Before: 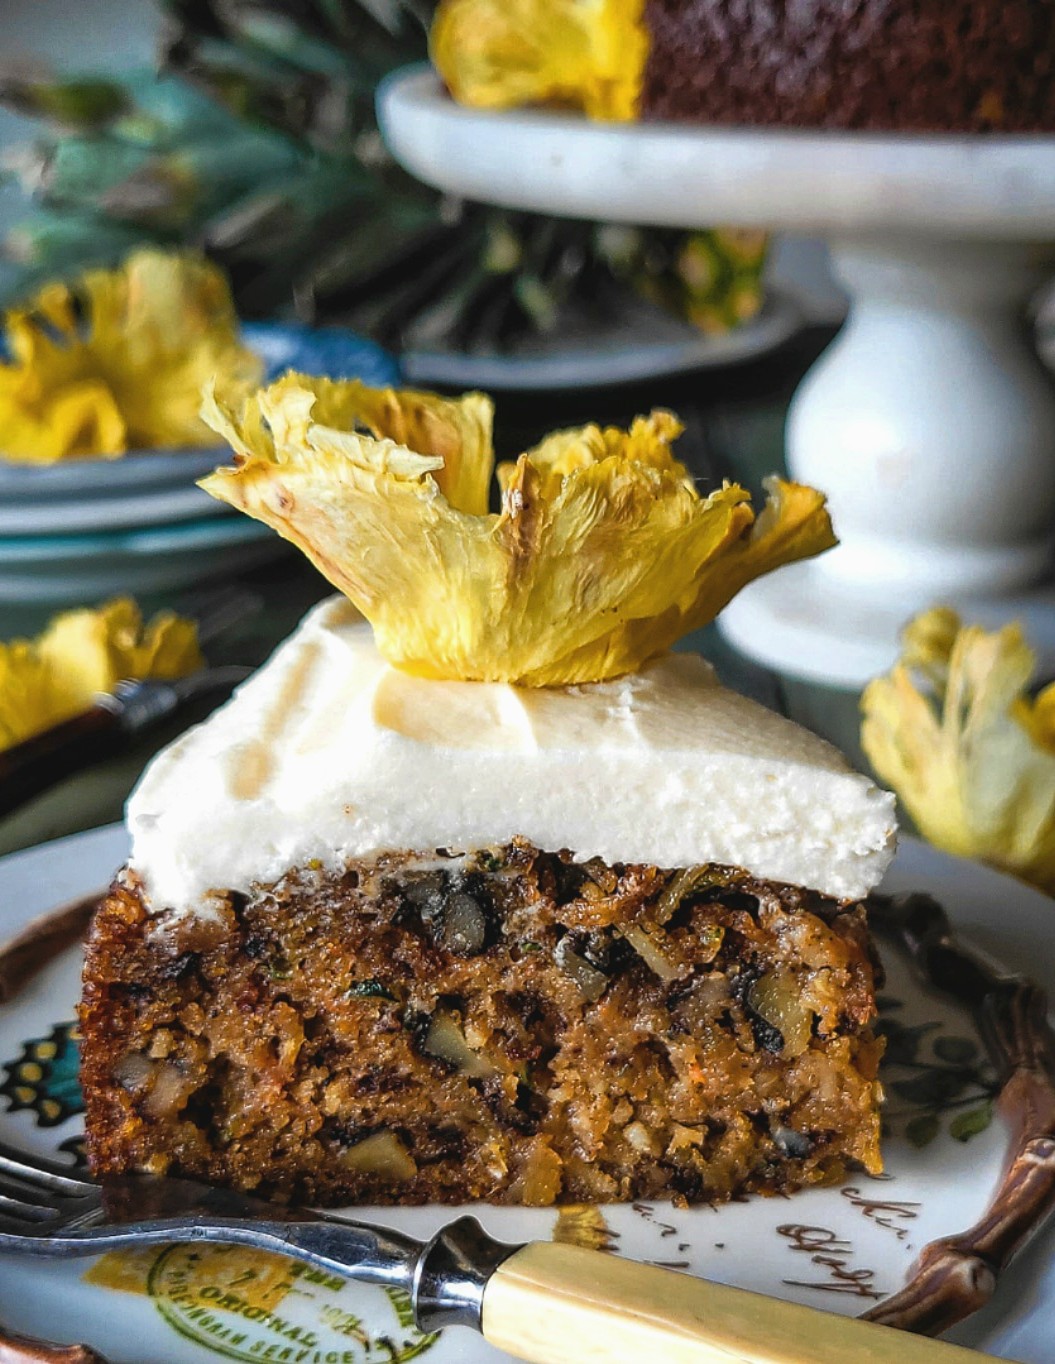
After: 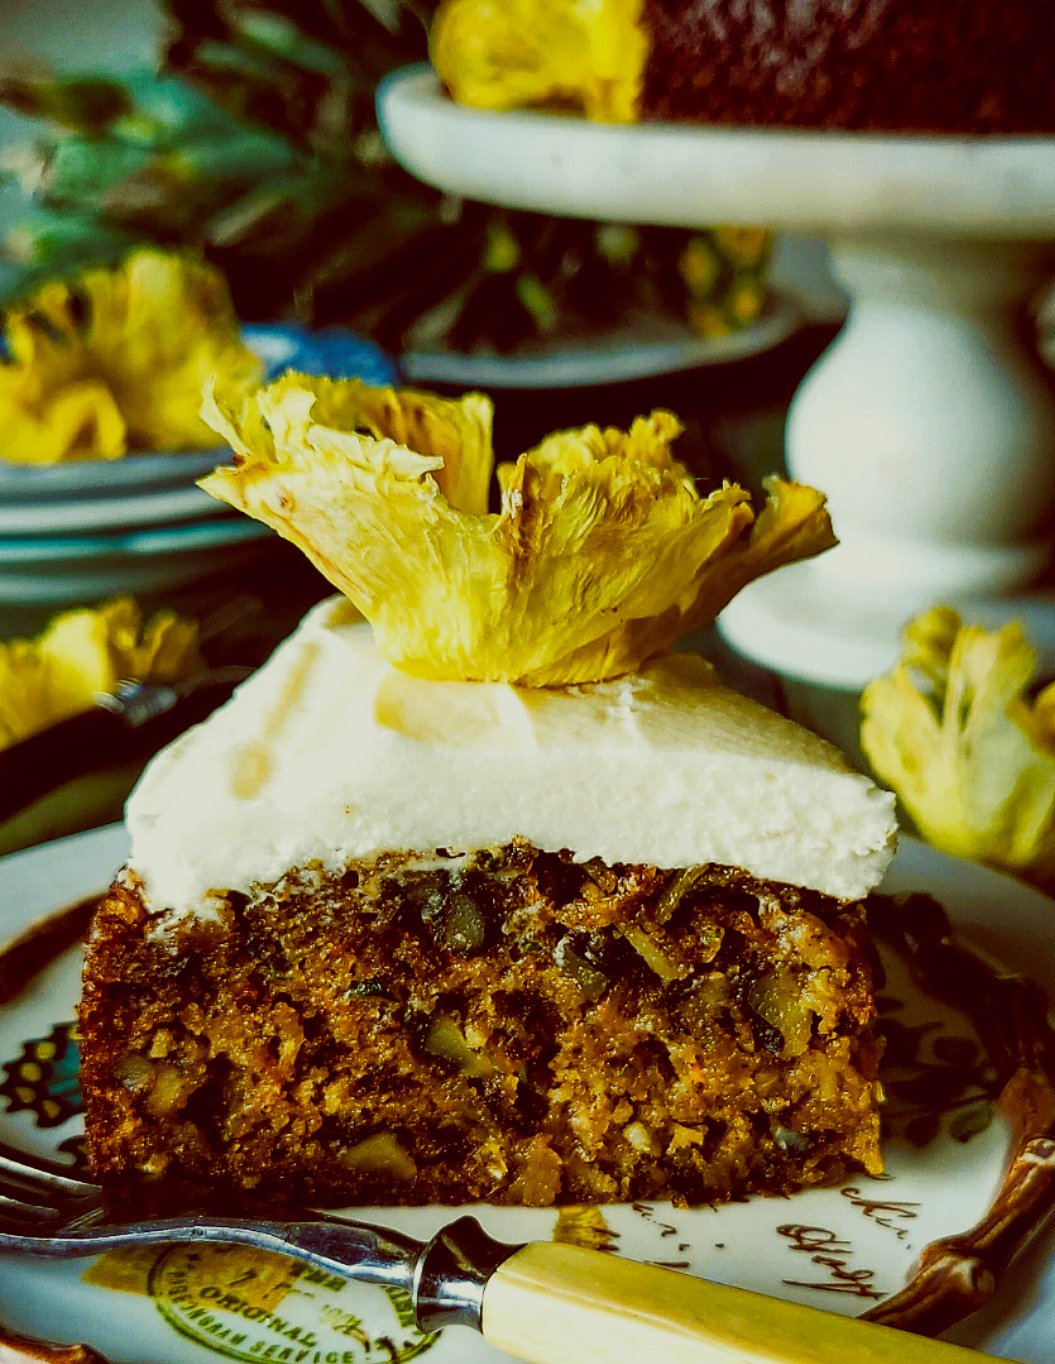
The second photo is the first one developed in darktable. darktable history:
color balance rgb: shadows lift › chroma 2%, shadows lift › hue 247.2°, power › chroma 0.3%, power › hue 25.2°, highlights gain › chroma 3%, highlights gain › hue 60°, global offset › luminance 0.75%, perceptual saturation grading › global saturation 20%, perceptual saturation grading › highlights -20%, perceptual saturation grading › shadows 30%, global vibrance 20%
color balance: lift [1, 1.015, 0.987, 0.985], gamma [1, 0.959, 1.042, 0.958], gain [0.927, 0.938, 1.072, 0.928], contrast 1.5%
sigmoid: contrast 1.7, skew -0.2, preserve hue 0%, red attenuation 0.1, red rotation 0.035, green attenuation 0.1, green rotation -0.017, blue attenuation 0.15, blue rotation -0.052, base primaries Rec2020
